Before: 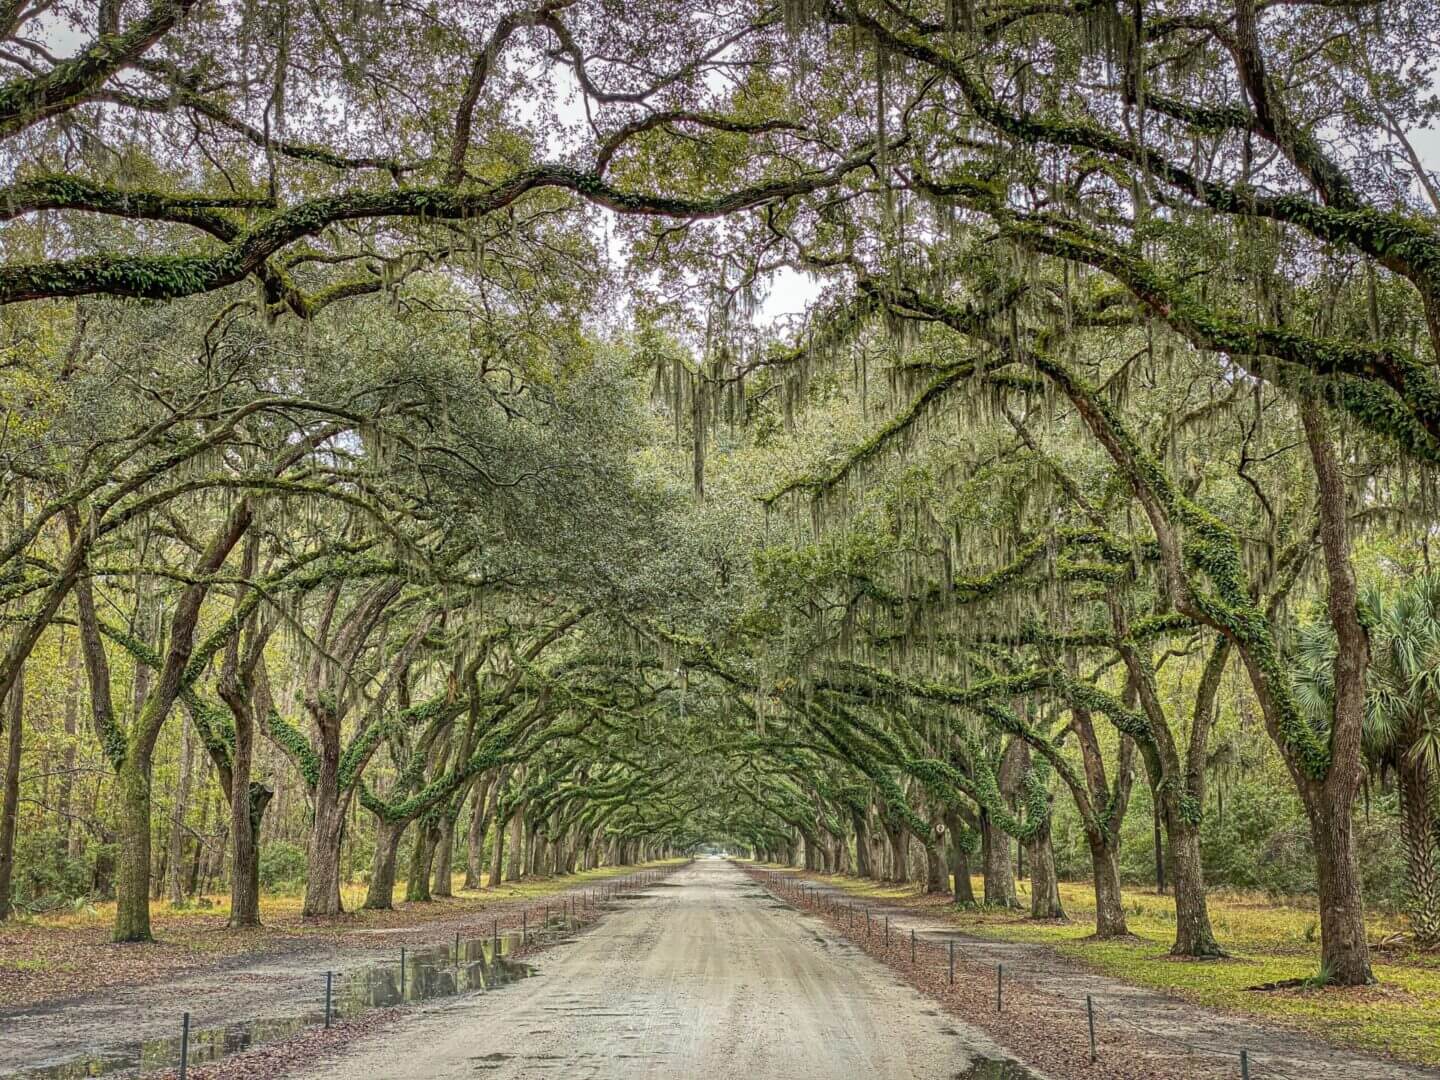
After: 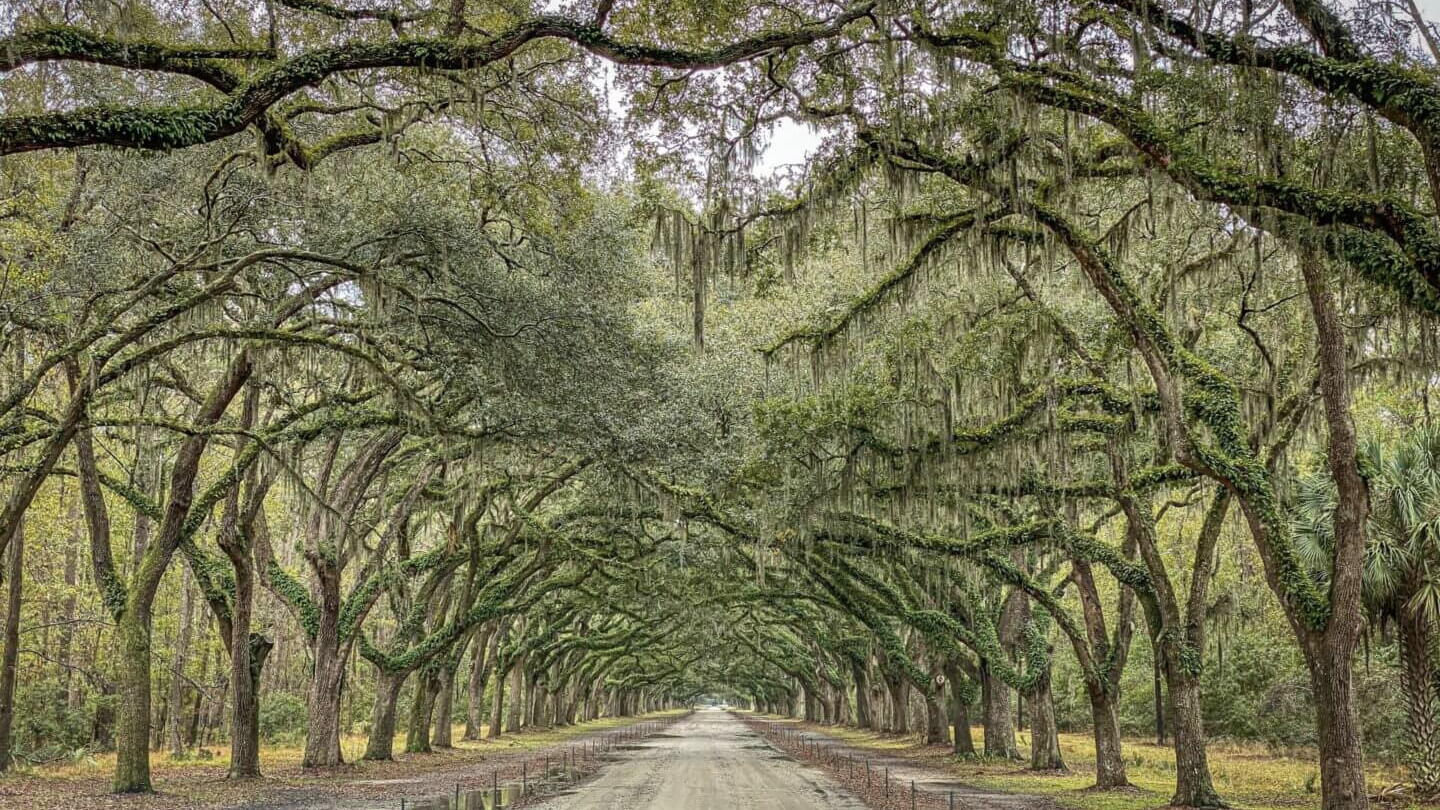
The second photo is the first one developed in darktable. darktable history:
color contrast: green-magenta contrast 0.84, blue-yellow contrast 0.86
crop: top 13.819%, bottom 11.169%
